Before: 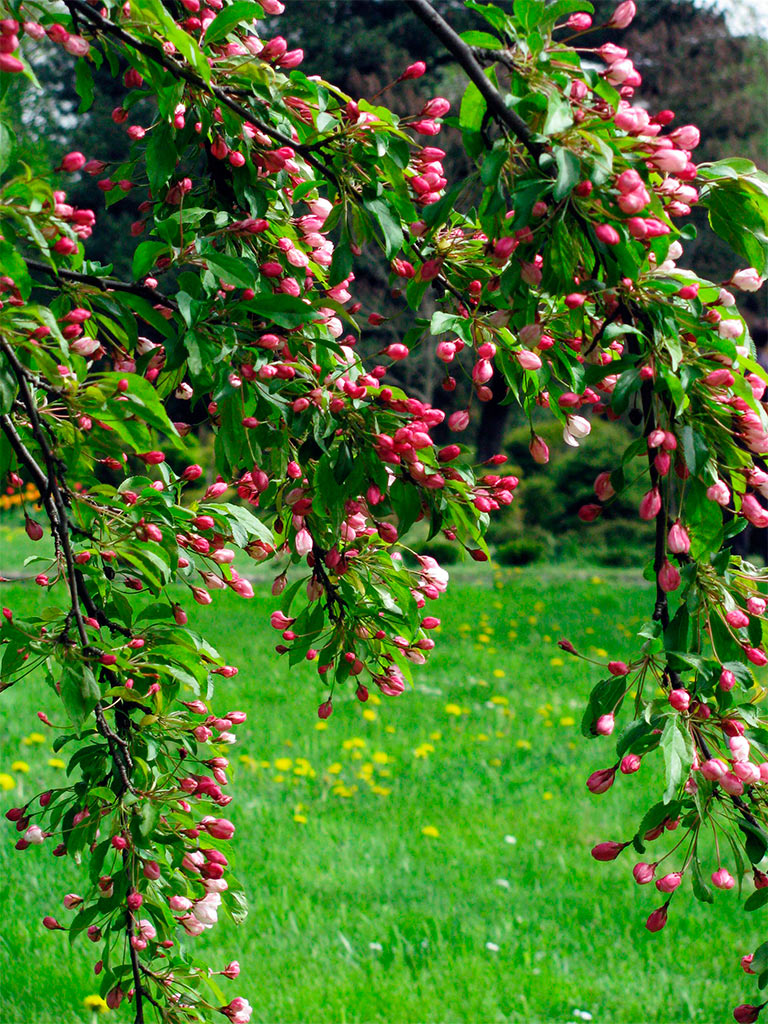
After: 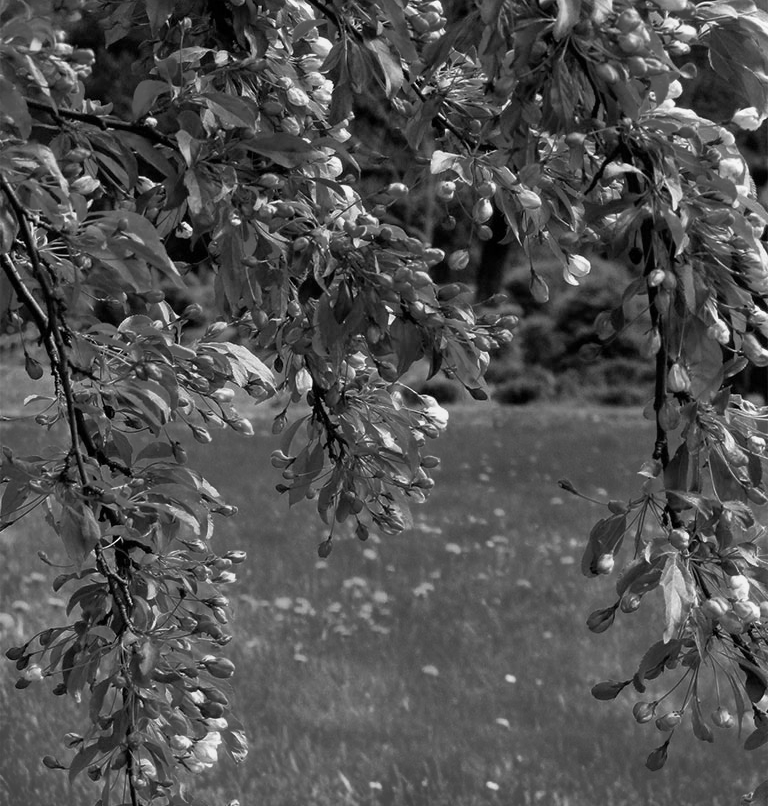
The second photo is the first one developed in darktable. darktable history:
crop and rotate: top 15.774%, bottom 5.506%
monochrome: a 0, b 0, size 0.5, highlights 0.57
